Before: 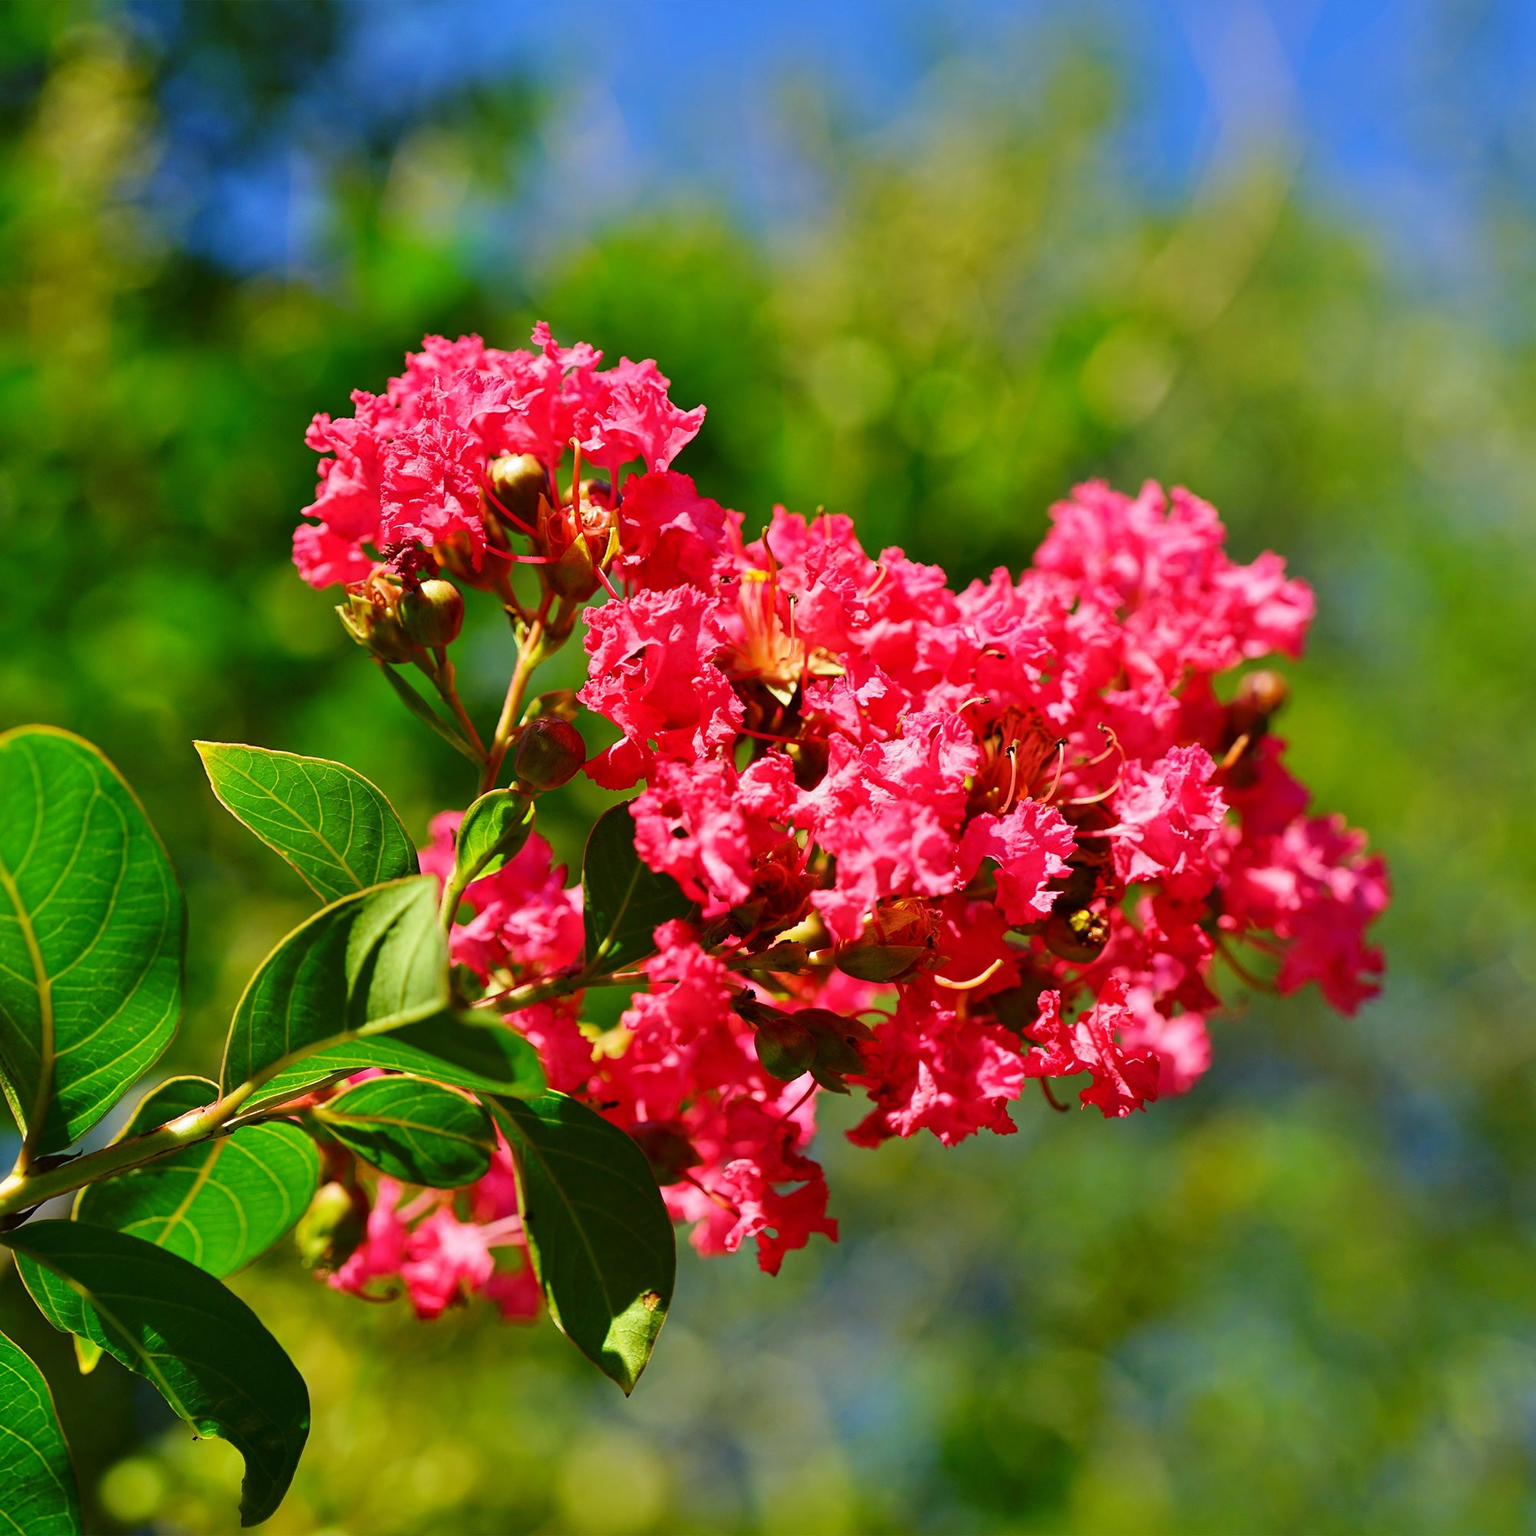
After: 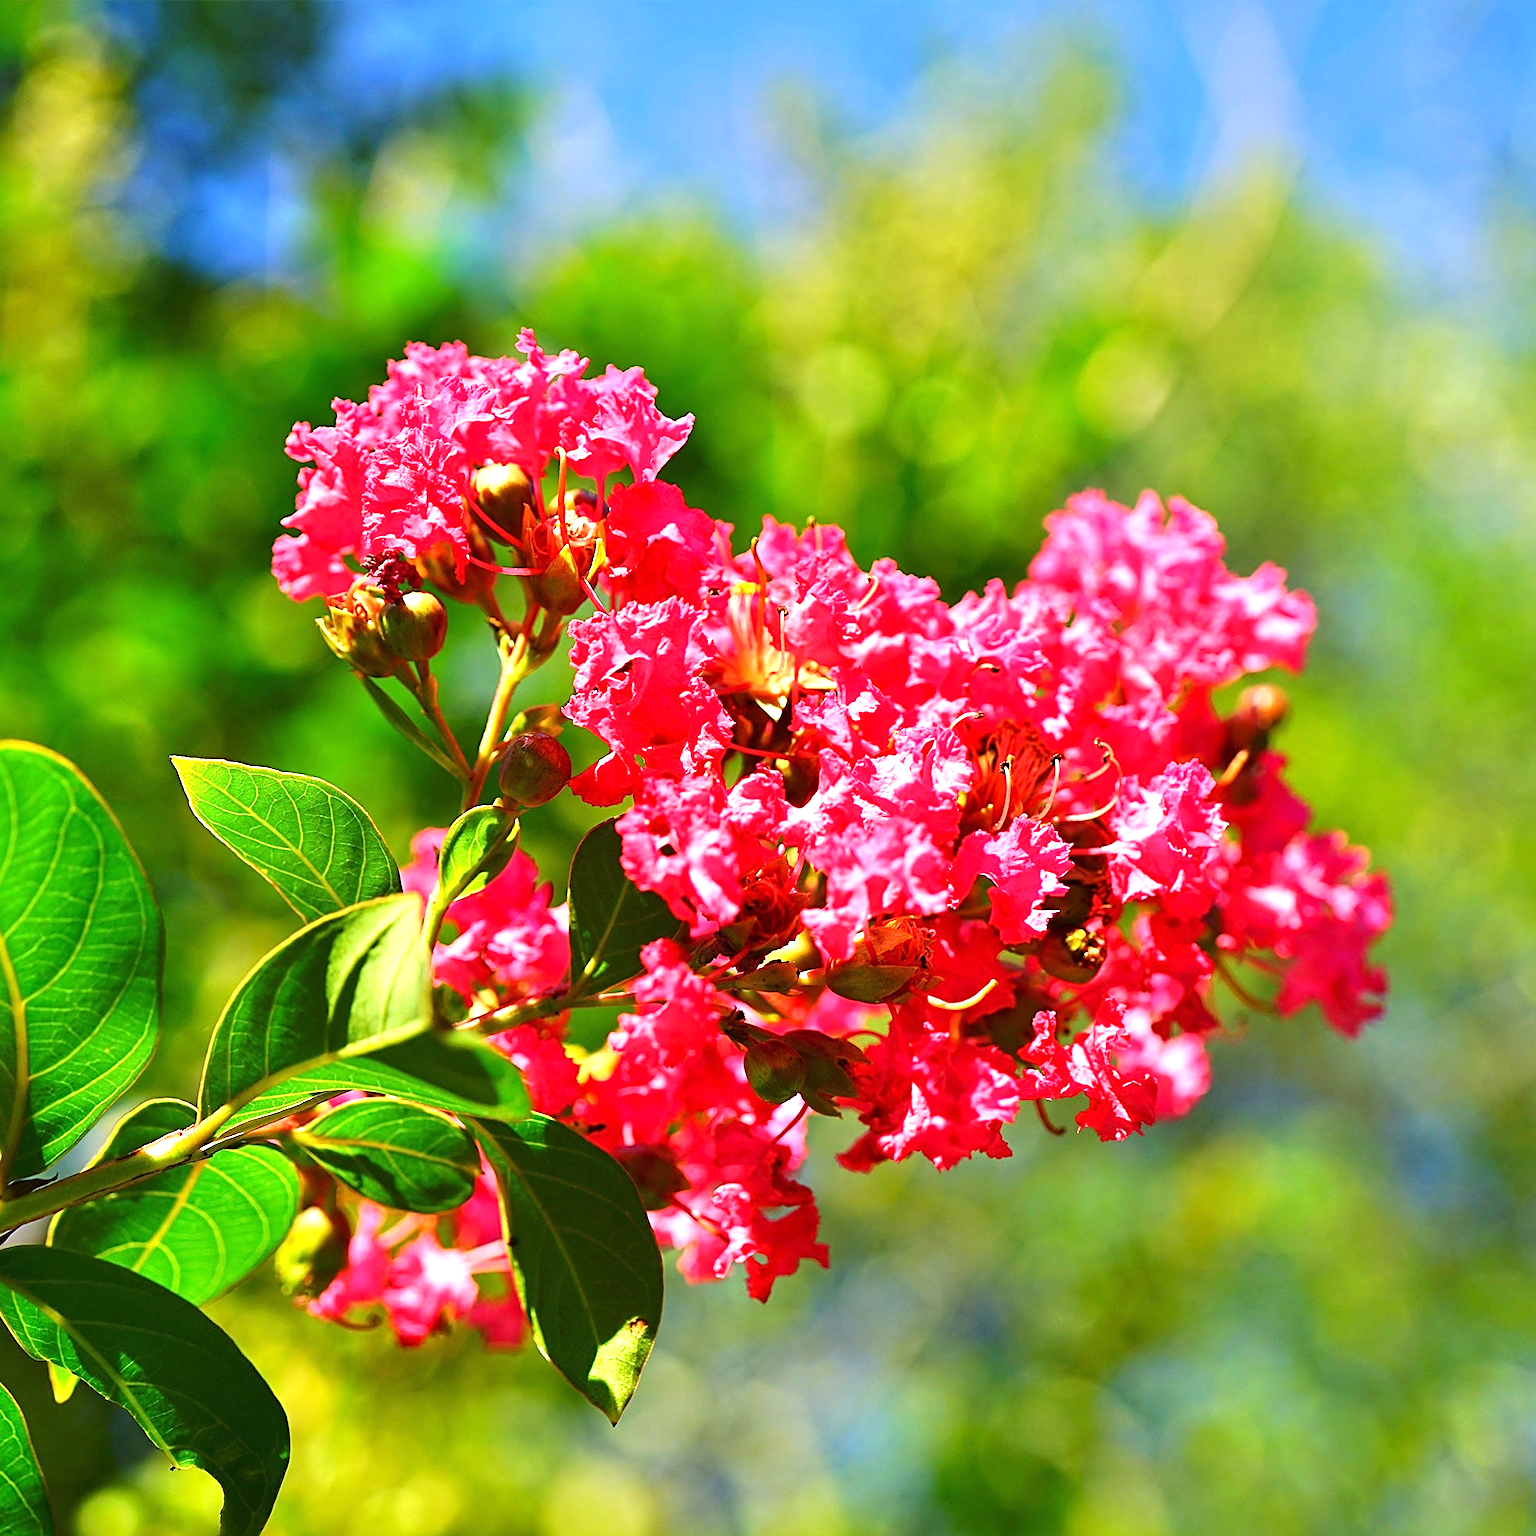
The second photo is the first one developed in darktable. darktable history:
sharpen: on, module defaults
crop: left 1.743%, right 0.268%, bottom 2.011%
exposure: exposure 1.061 EV, compensate highlight preservation false
